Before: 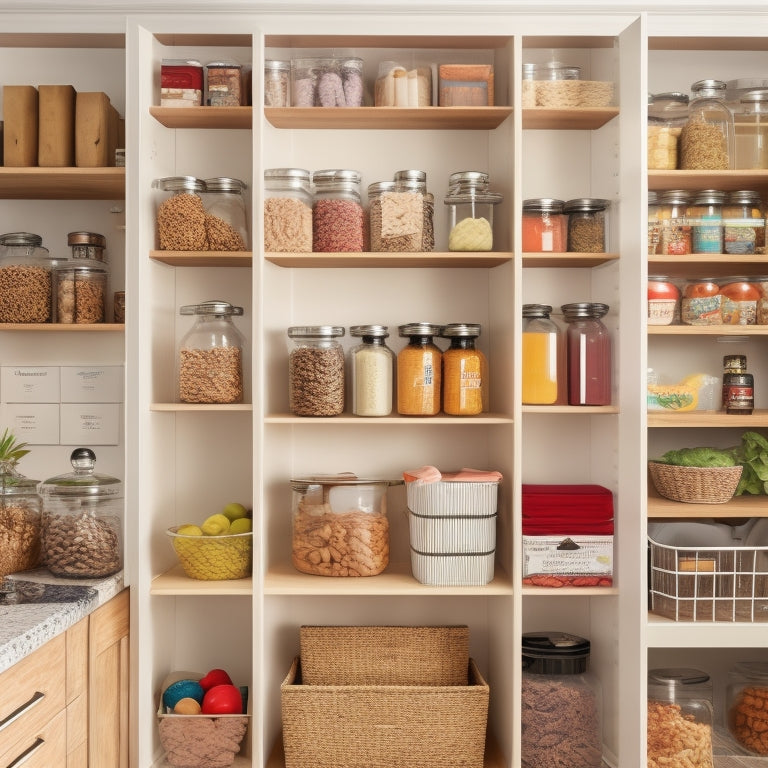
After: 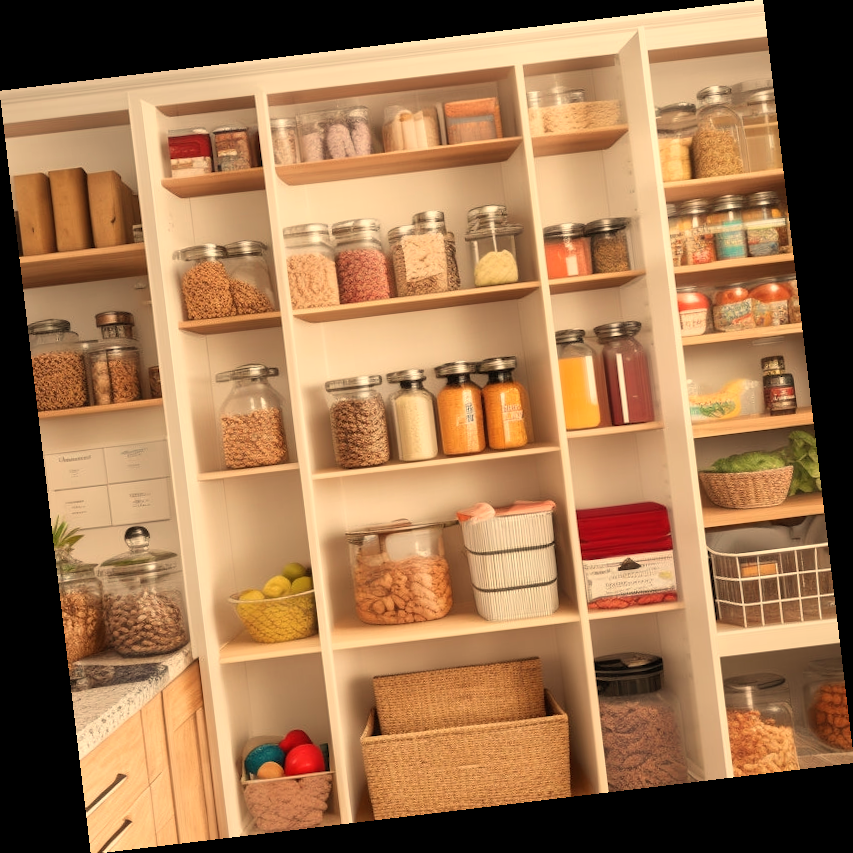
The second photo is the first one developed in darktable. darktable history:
white balance: red 1.138, green 0.996, blue 0.812
tone equalizer: -7 EV 0.13 EV, smoothing diameter 25%, edges refinement/feathering 10, preserve details guided filter
rotate and perspective: rotation -6.83°, automatic cropping off
